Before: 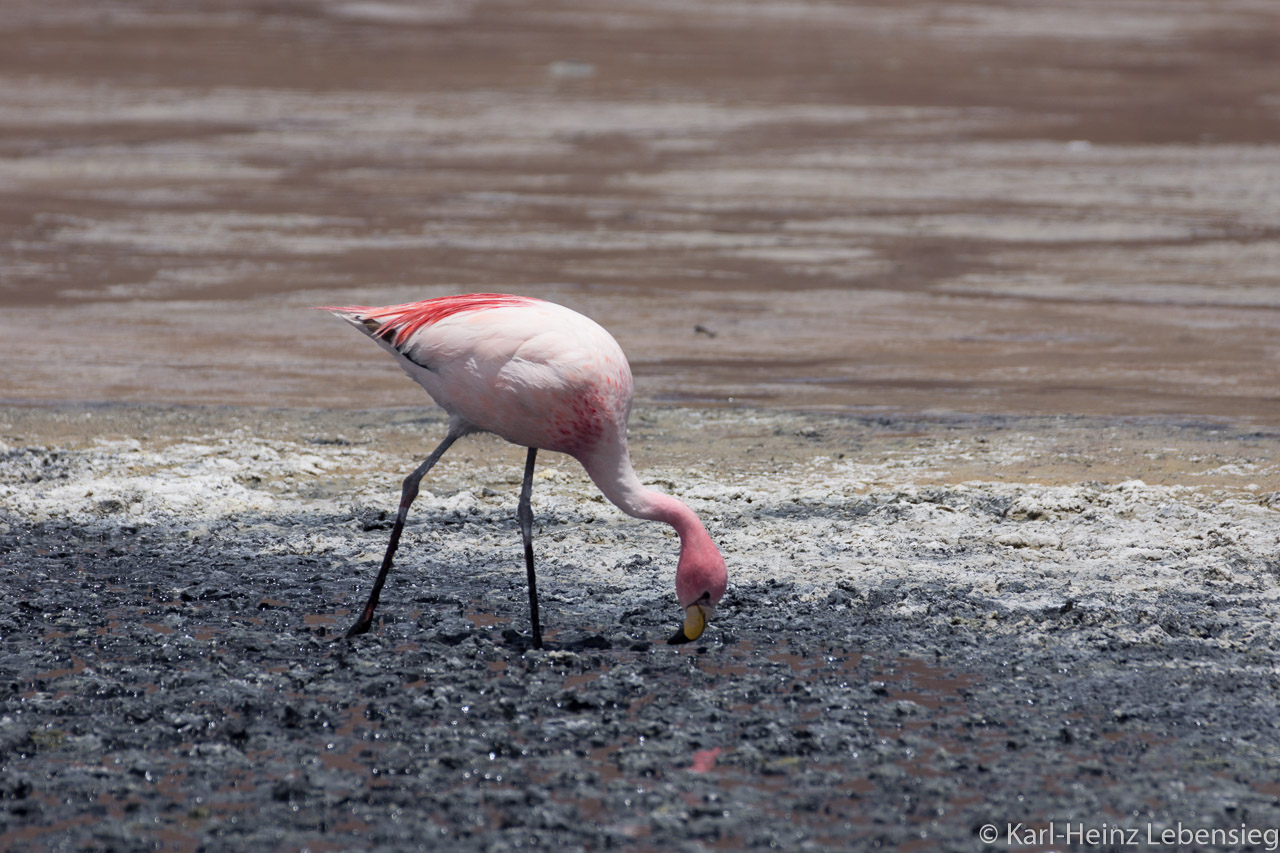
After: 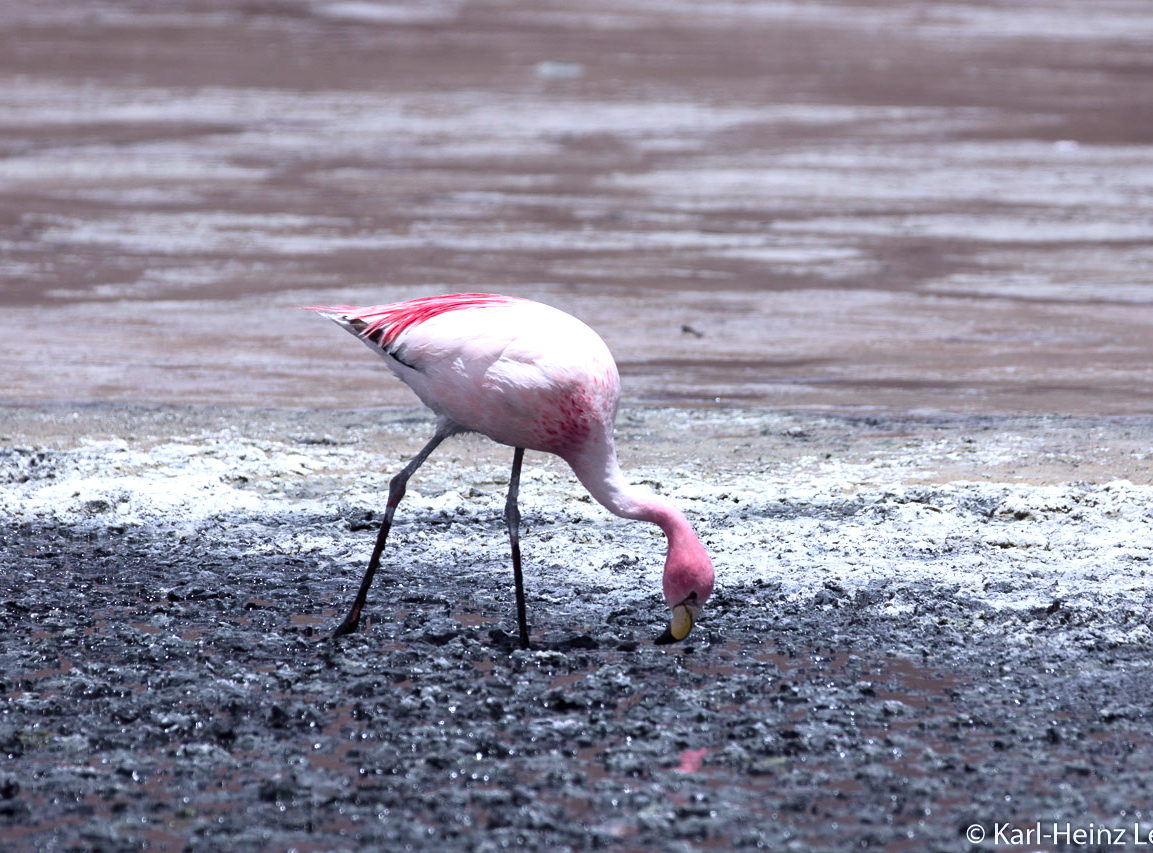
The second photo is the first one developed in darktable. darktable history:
crop and rotate: left 1.088%, right 8.807%
color contrast: blue-yellow contrast 0.62
contrast brightness saturation: contrast 0.13, brightness -0.05, saturation 0.16
white balance: red 0.948, green 1.02, blue 1.176
exposure: black level correction 0, exposure 0.7 EV, compensate exposure bias true, compensate highlight preservation false
